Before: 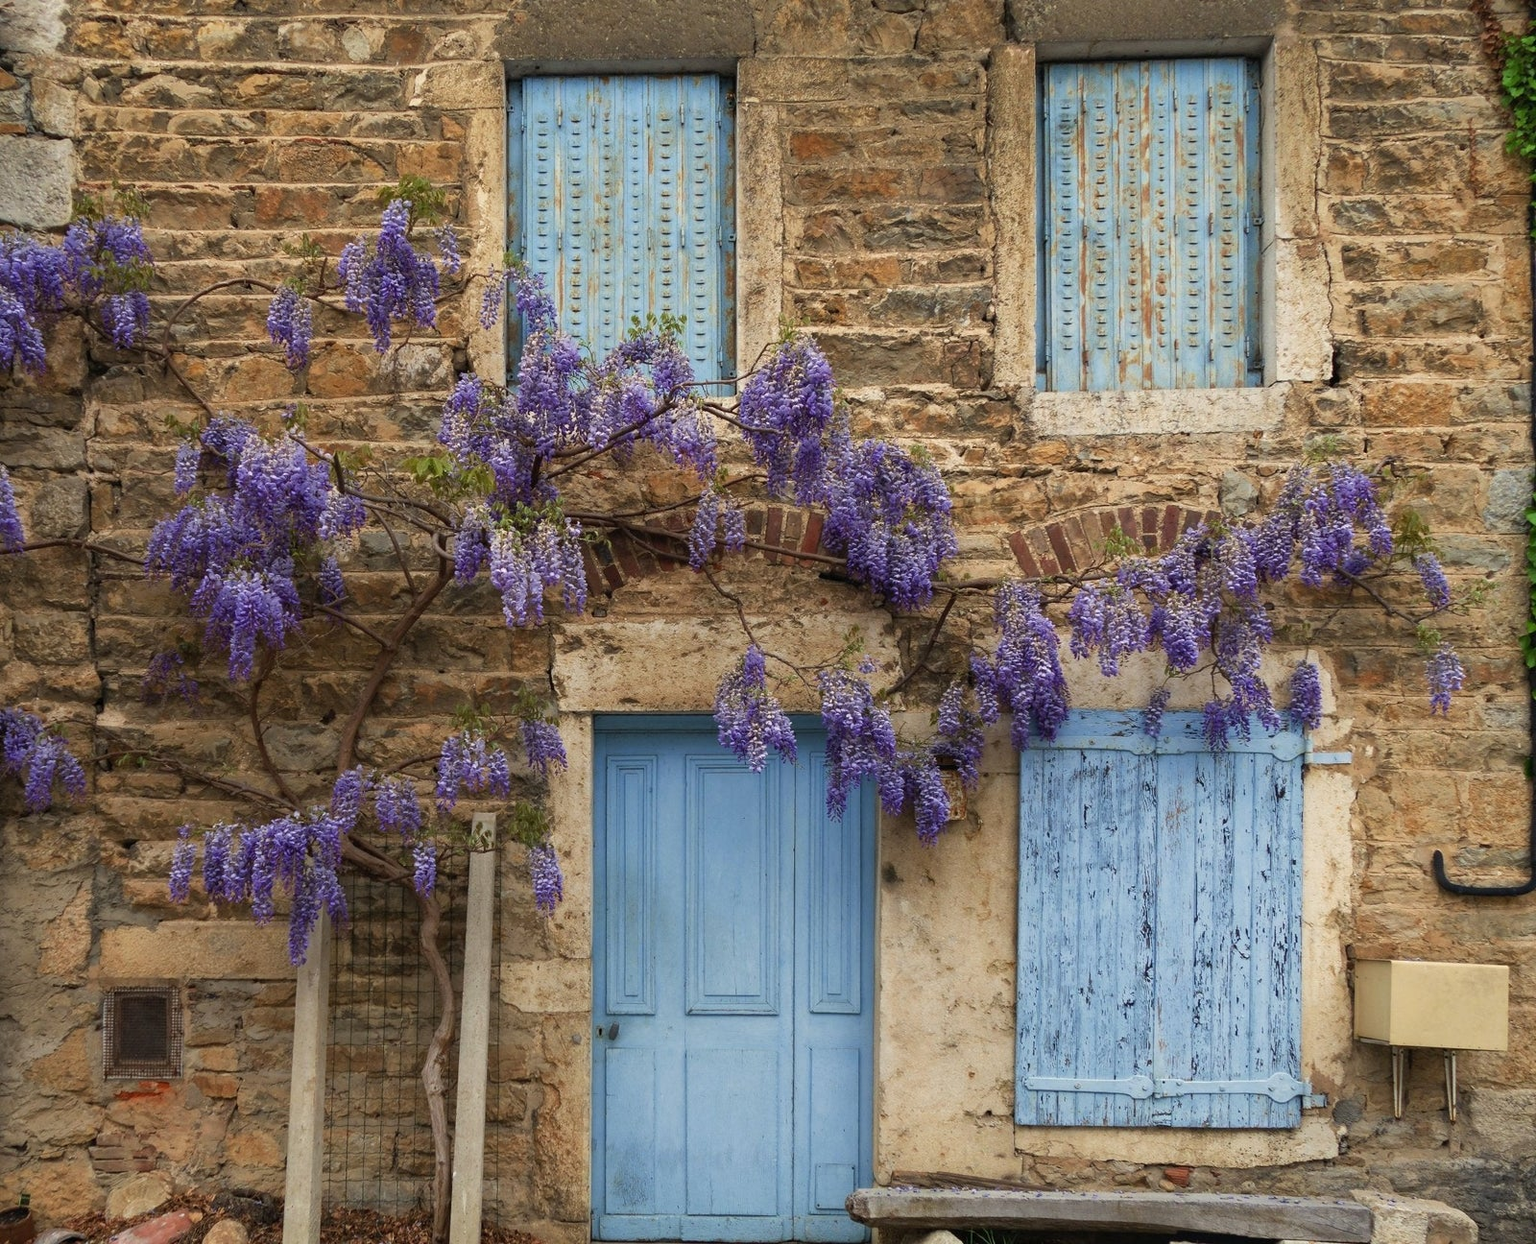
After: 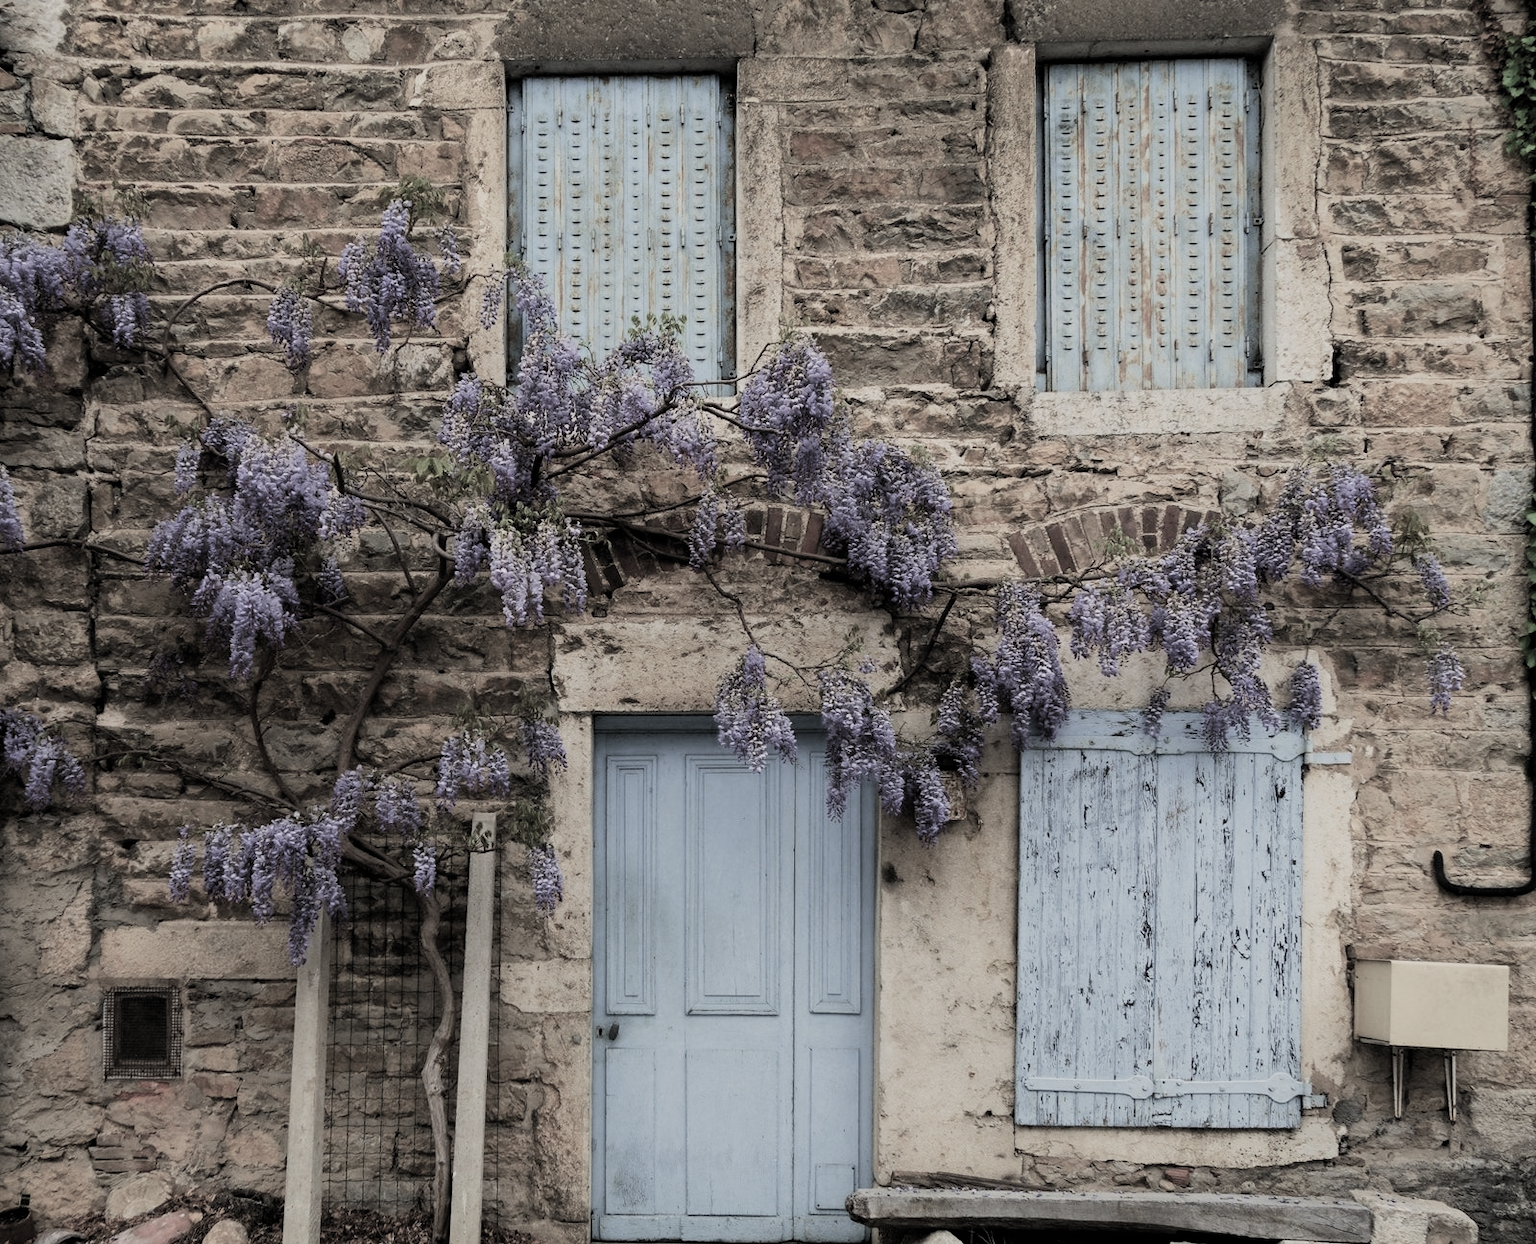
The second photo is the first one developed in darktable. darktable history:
filmic rgb: black relative exposure -5.04 EV, white relative exposure 3.96 EV, hardness 2.89, contrast 1.298, highlights saturation mix -30.66%, color science v5 (2021), contrast in shadows safe, contrast in highlights safe
